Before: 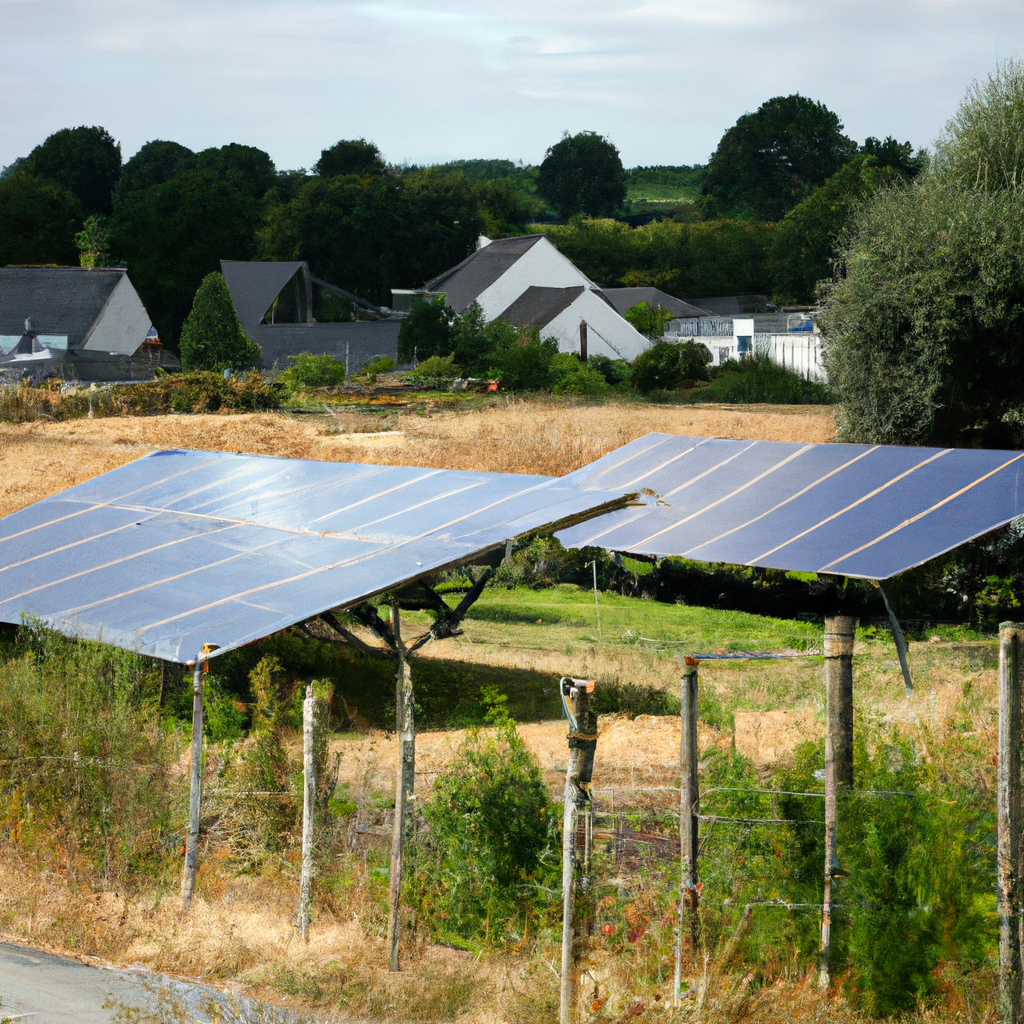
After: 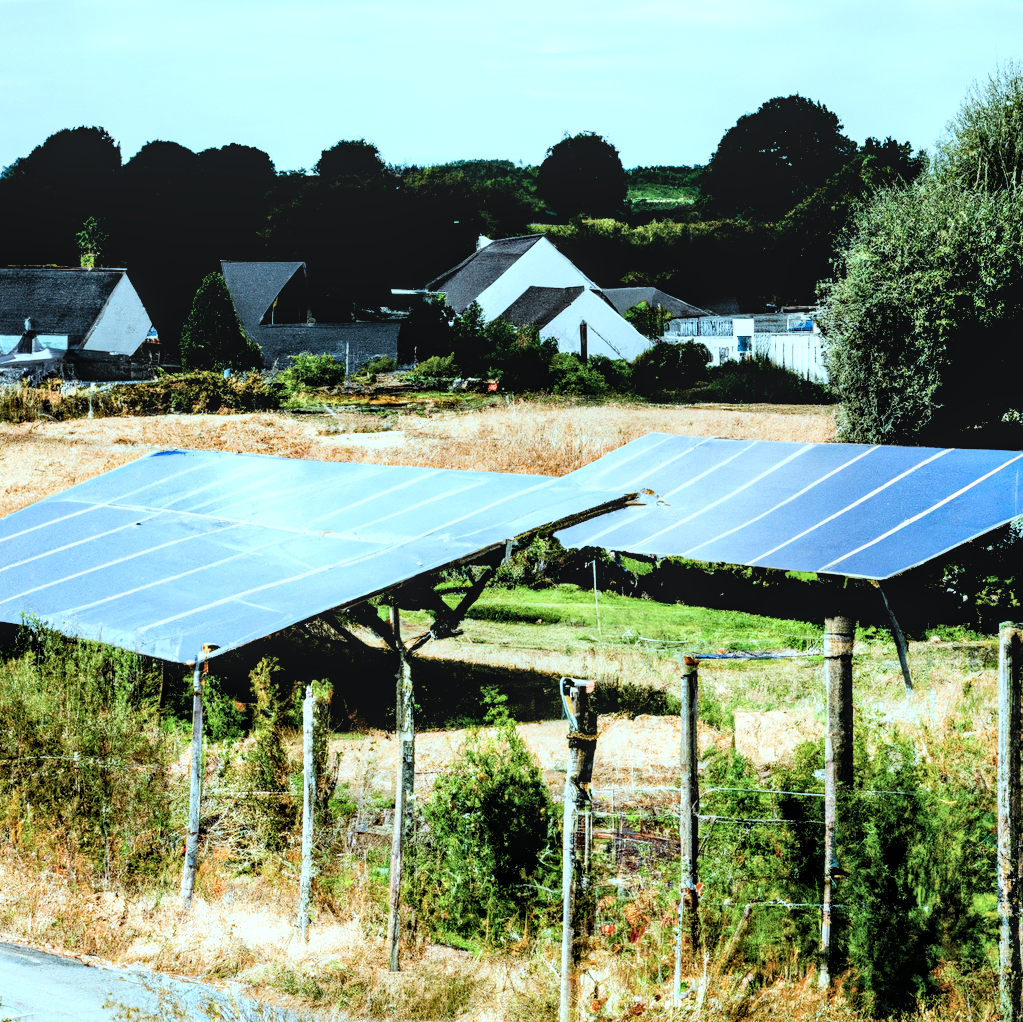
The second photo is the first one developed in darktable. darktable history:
color correction: highlights a* -11.71, highlights b* -15.58
crop: top 0.05%, bottom 0.098%
rgb levels: levels [[0.01, 0.419, 0.839], [0, 0.5, 1], [0, 0.5, 1]]
color balance rgb: perceptual saturation grading › global saturation 20%, perceptual saturation grading › highlights -25%, perceptual saturation grading › shadows 50%
tone equalizer: -8 EV -0.417 EV, -7 EV -0.389 EV, -6 EV -0.333 EV, -5 EV -0.222 EV, -3 EV 0.222 EV, -2 EV 0.333 EV, -1 EV 0.389 EV, +0 EV 0.417 EV, edges refinement/feathering 500, mask exposure compensation -1.57 EV, preserve details no
shadows and highlights: radius 110.86, shadows 51.09, white point adjustment 9.16, highlights -4.17, highlights color adjustment 32.2%, soften with gaussian
local contrast: on, module defaults
filmic rgb: black relative exposure -5 EV, hardness 2.88, contrast 1.4, highlights saturation mix -20%
